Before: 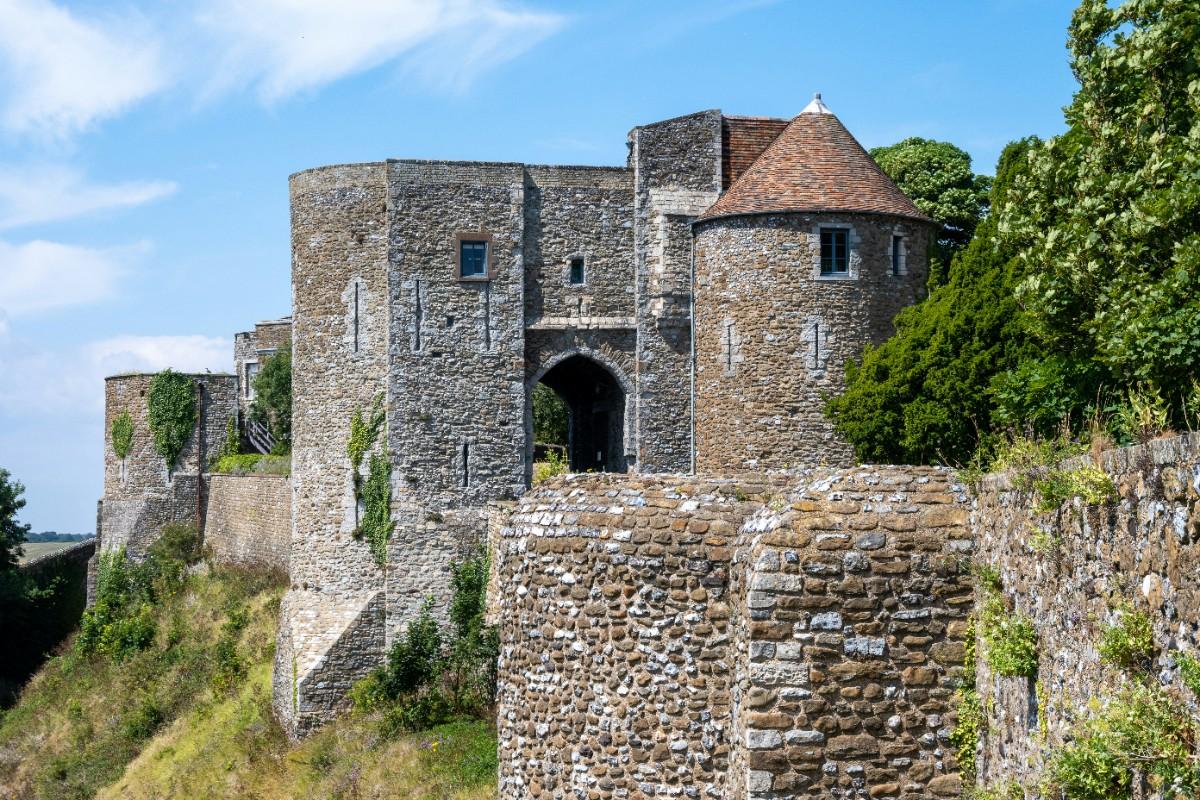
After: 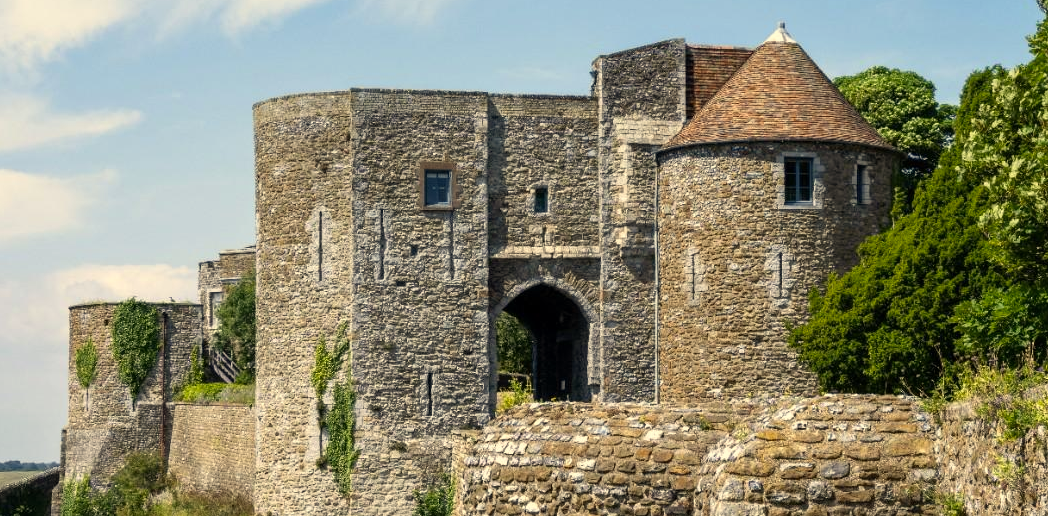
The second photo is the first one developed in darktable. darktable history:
crop: left 3.015%, top 8.969%, right 9.647%, bottom 26.457%
color correction: highlights a* 2.72, highlights b* 22.8
contrast brightness saturation: saturation -0.05
tone equalizer: on, module defaults
